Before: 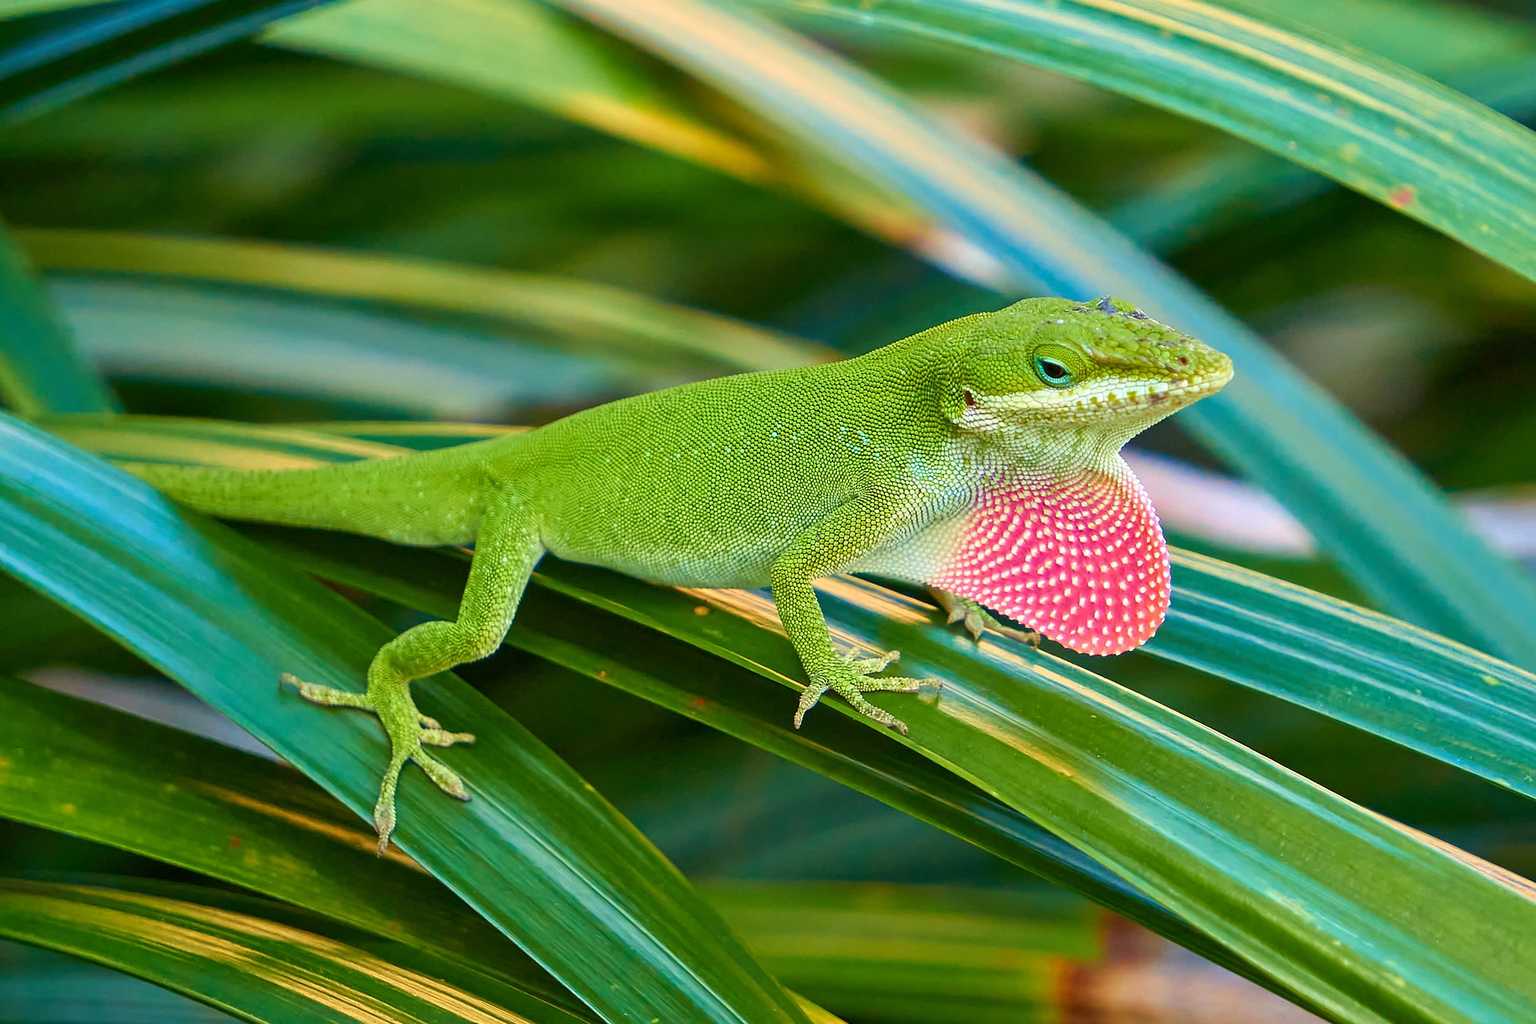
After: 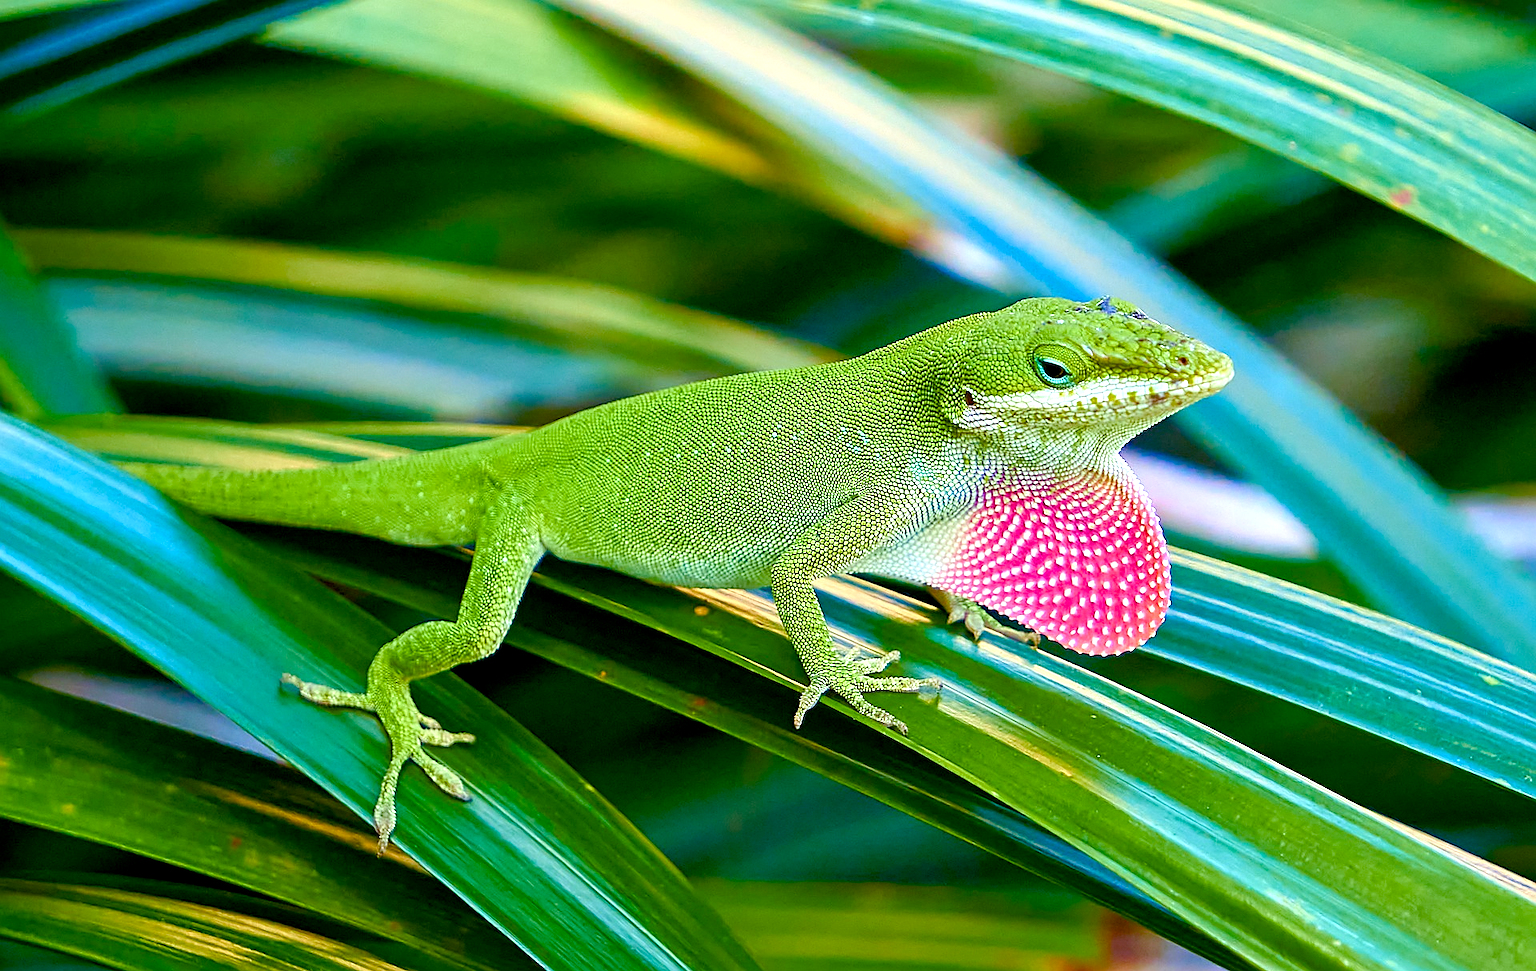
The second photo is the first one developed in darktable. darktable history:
white balance: red 0.926, green 1.003, blue 1.133
sharpen: on, module defaults
color balance rgb: perceptual saturation grading › global saturation 25%, perceptual saturation grading › highlights -50%, perceptual saturation grading › shadows 30%, perceptual brilliance grading › global brilliance 12%, global vibrance 20%
rgb levels: preserve colors max RGB
crop and rotate: top 0%, bottom 5.097%
exposure: black level correction 0.01, exposure 0.014 EV, compensate highlight preservation false
tone equalizer: on, module defaults
